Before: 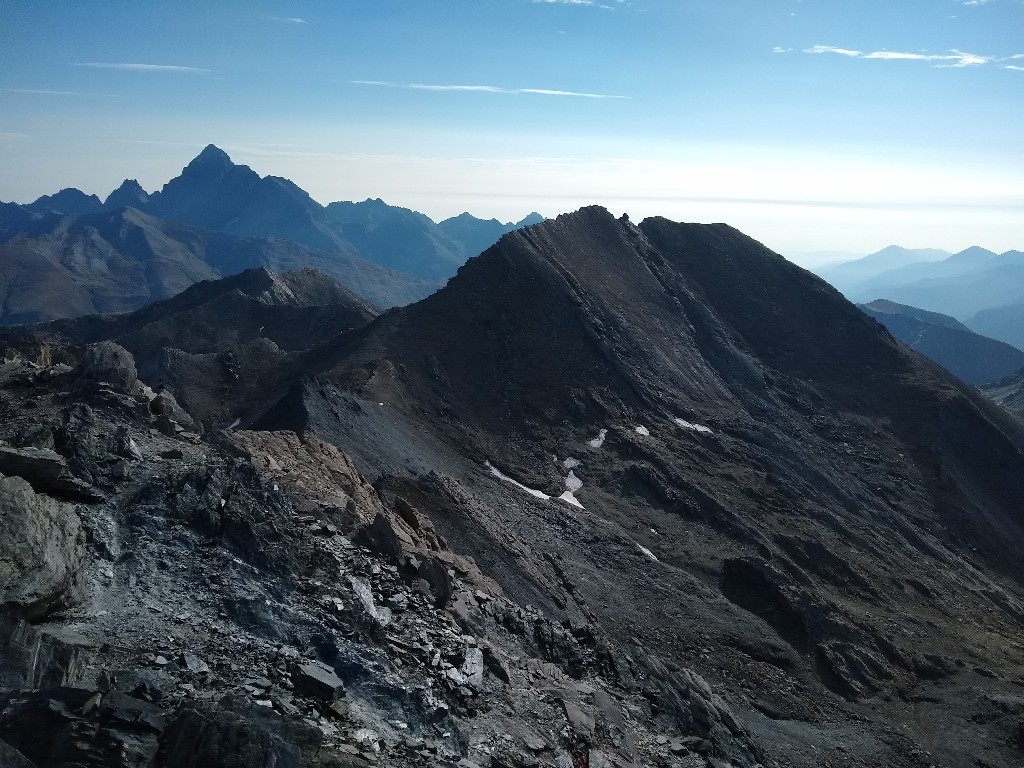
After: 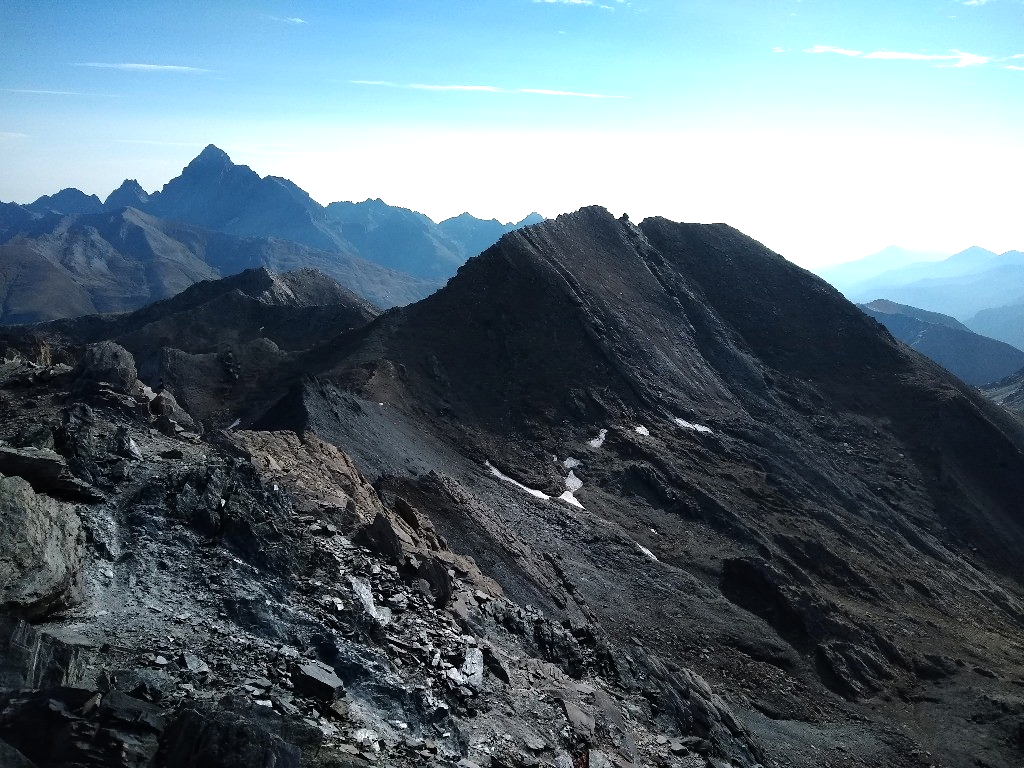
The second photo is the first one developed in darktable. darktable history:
tone equalizer: -8 EV -0.789 EV, -7 EV -0.724 EV, -6 EV -0.592 EV, -5 EV -0.383 EV, -3 EV 0.403 EV, -2 EV 0.6 EV, -1 EV 0.676 EV, +0 EV 0.775 EV
